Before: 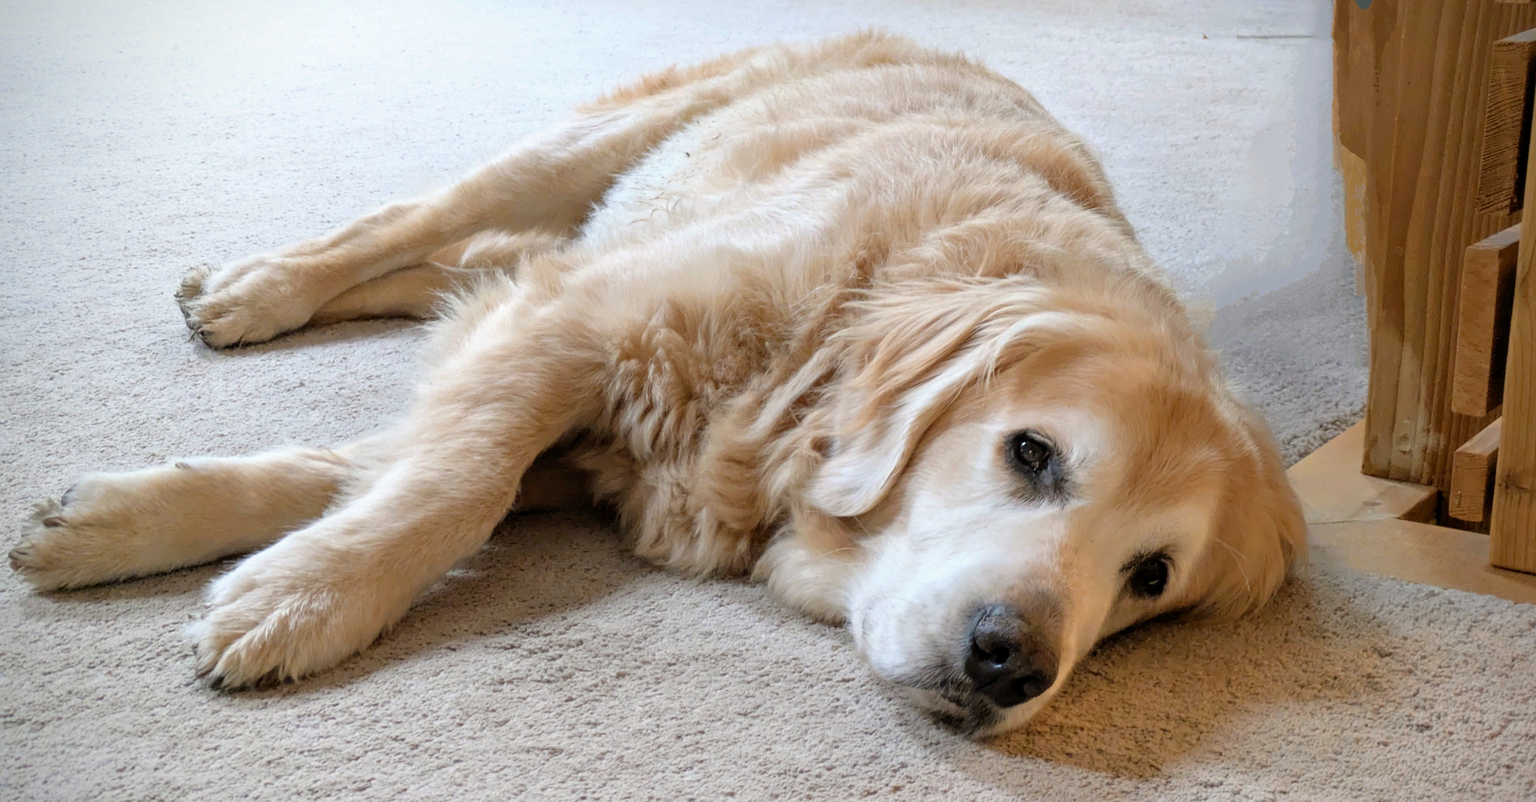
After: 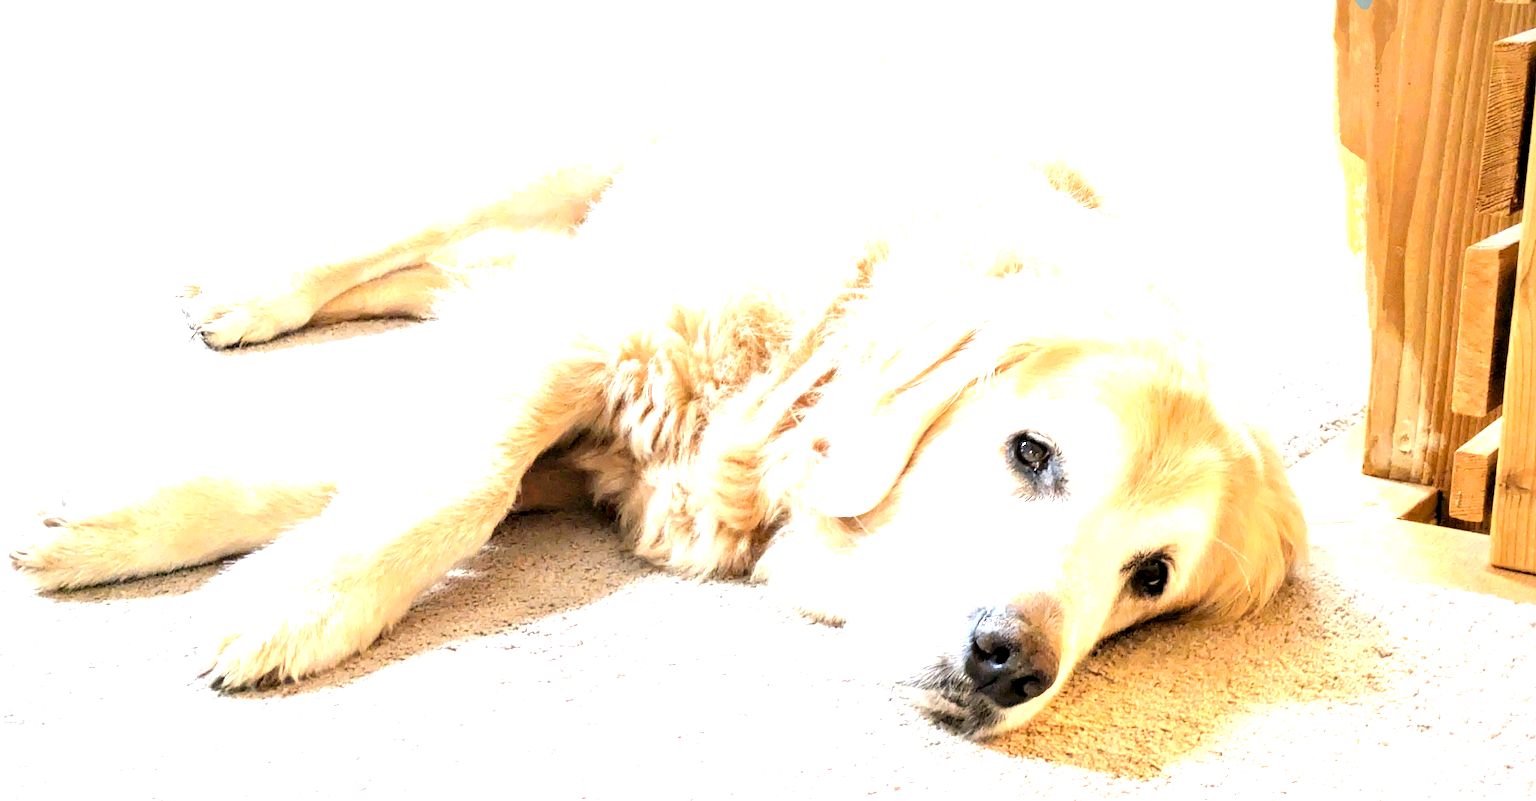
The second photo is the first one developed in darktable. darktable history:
exposure: black level correction 0.001, exposure 2.527 EV, compensate highlight preservation false
